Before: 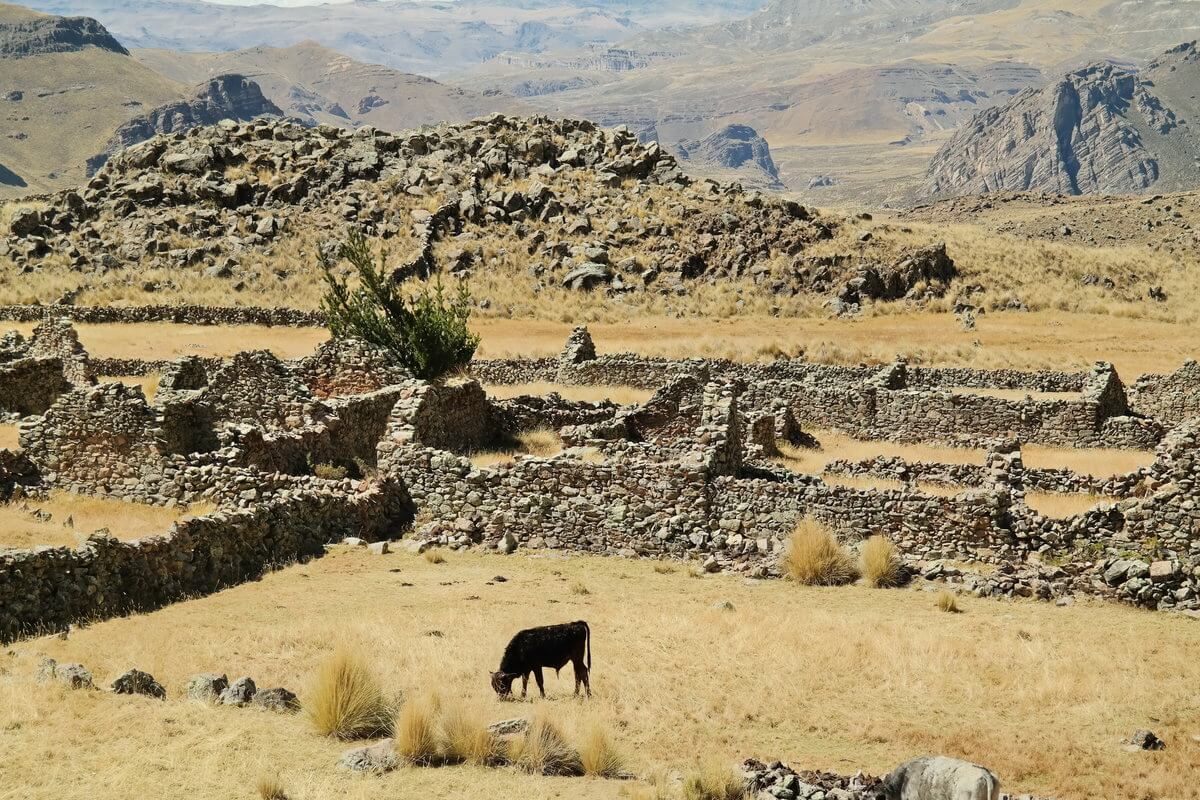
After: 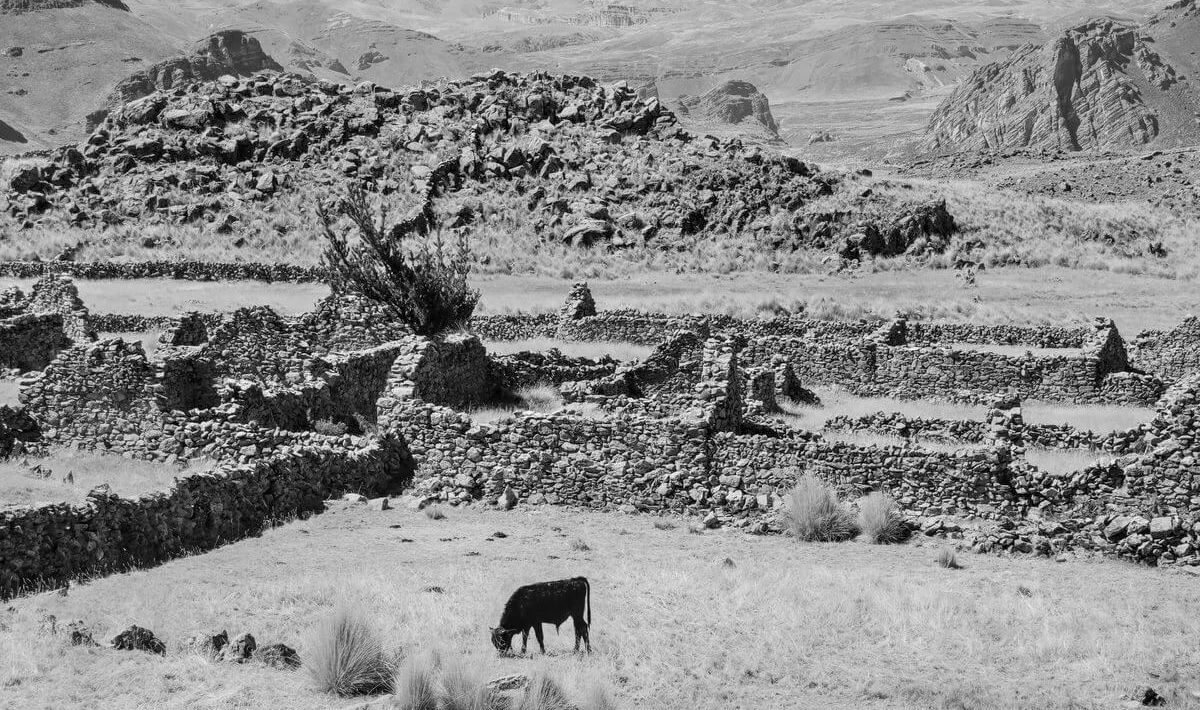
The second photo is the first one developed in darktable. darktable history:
crop and rotate: top 5.609%, bottom 5.609%
contrast brightness saturation: saturation -1
local contrast: on, module defaults
